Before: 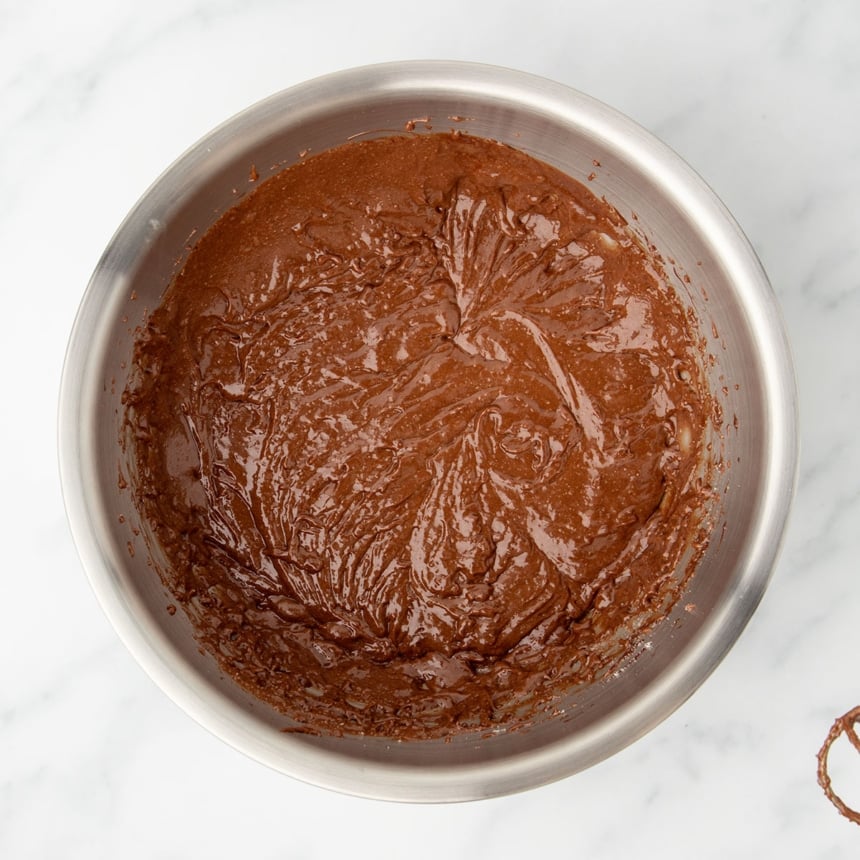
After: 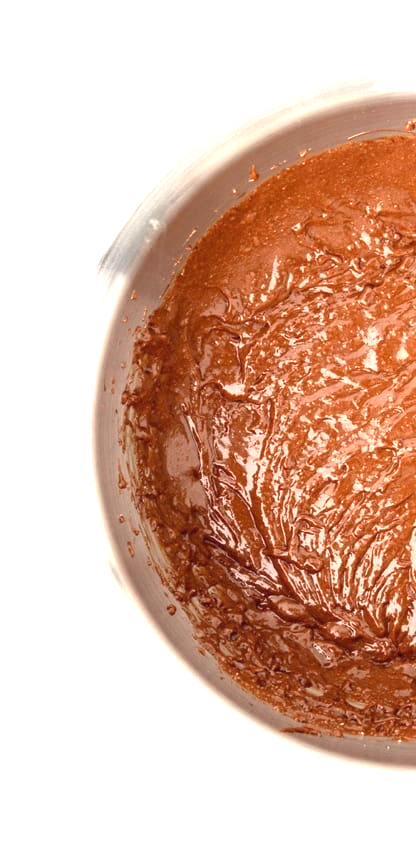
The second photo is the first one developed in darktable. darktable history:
shadows and highlights: shadows 42.96, highlights 7.12
crop and rotate: left 0.019%, top 0%, right 51.567%
exposure: black level correction 0, exposure 1.493 EV, compensate highlight preservation false
